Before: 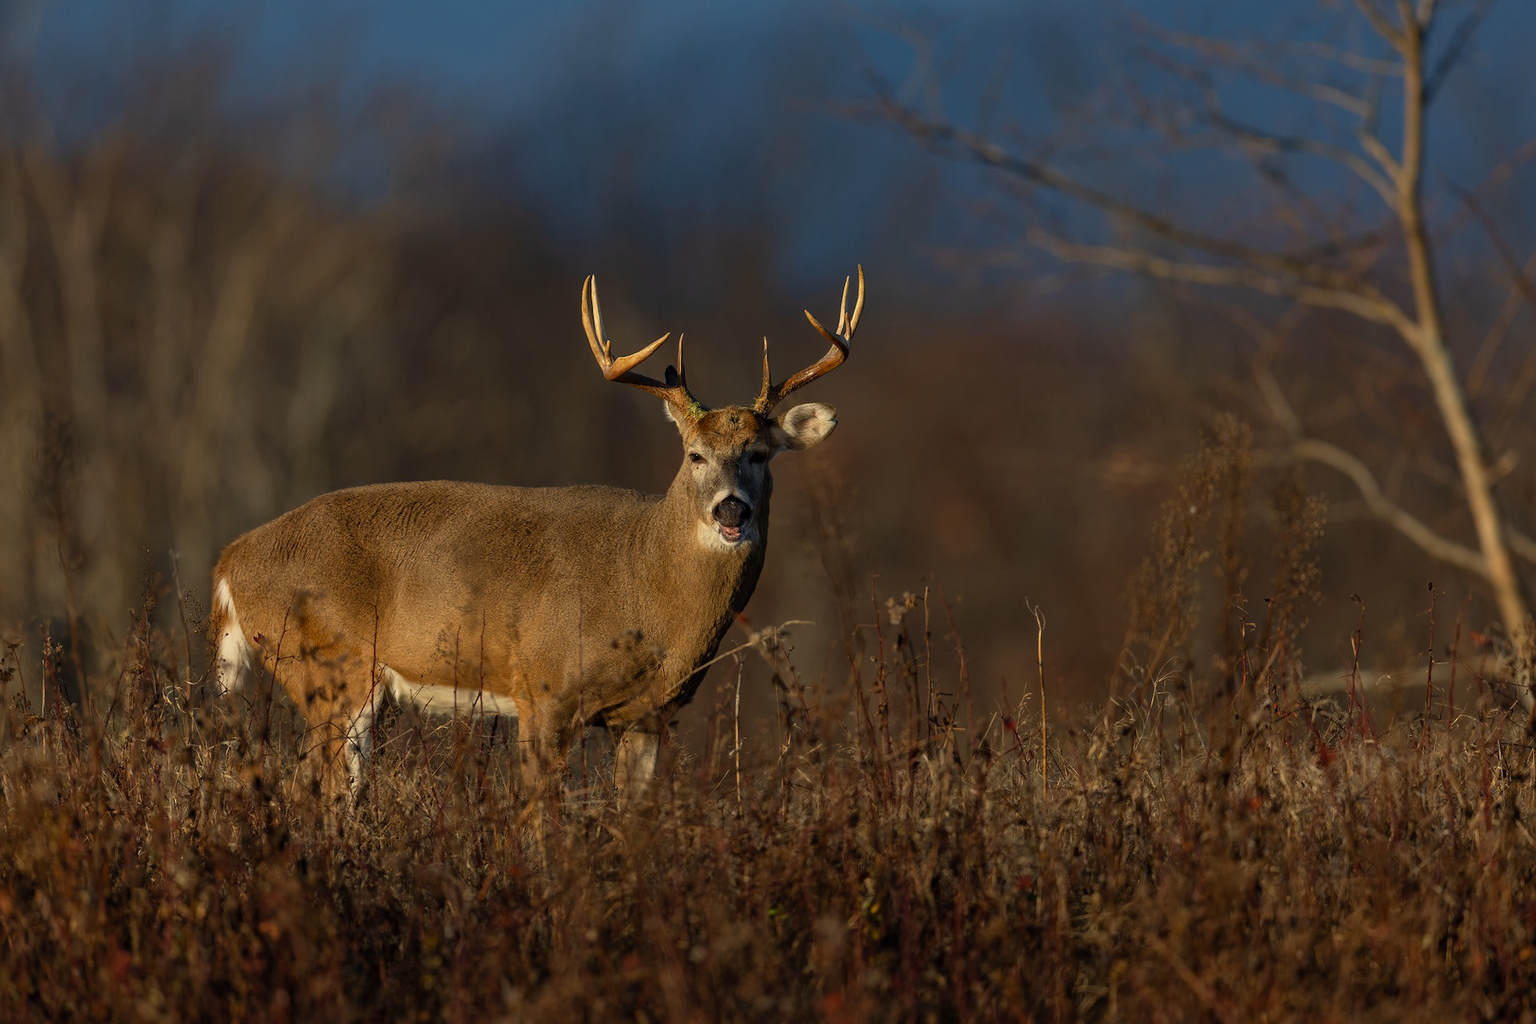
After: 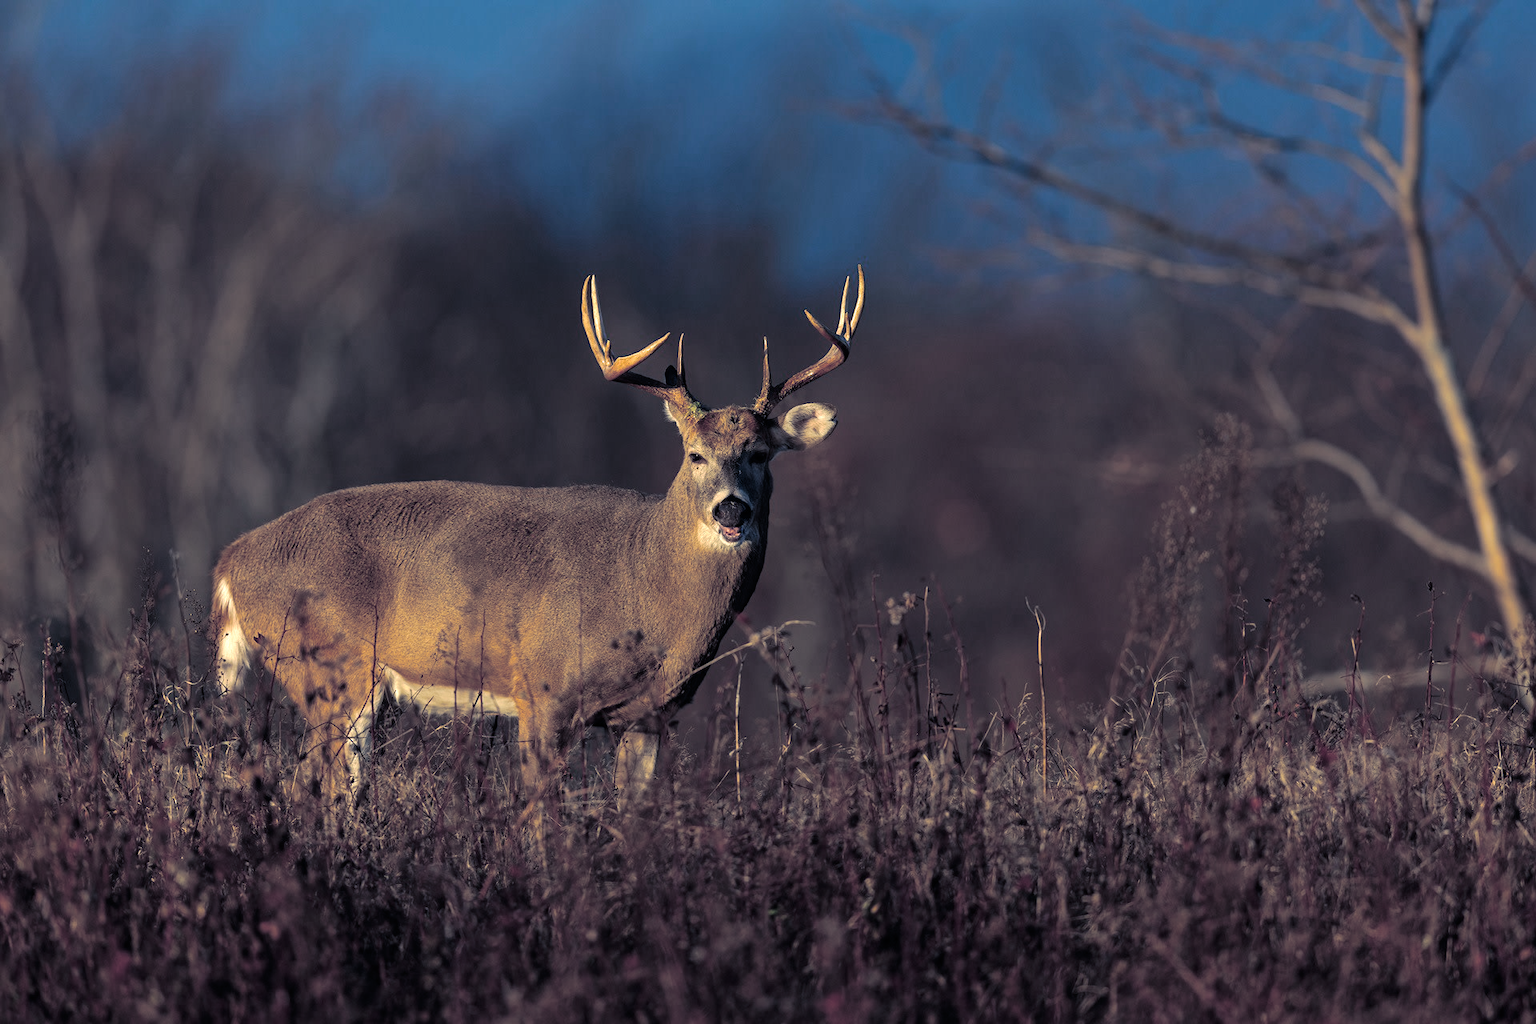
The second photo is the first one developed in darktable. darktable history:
tone curve: curves: ch0 [(0, 0) (0.003, 0.002) (0.011, 0.006) (0.025, 0.013) (0.044, 0.019) (0.069, 0.032) (0.1, 0.056) (0.136, 0.095) (0.177, 0.144) (0.224, 0.193) (0.277, 0.26) (0.335, 0.331) (0.399, 0.405) (0.468, 0.479) (0.543, 0.552) (0.623, 0.624) (0.709, 0.699) (0.801, 0.772) (0.898, 0.856) (1, 1)], preserve colors none
color zones: curves: ch1 [(0.25, 0.5) (0.747, 0.71)]
exposure: black level correction 0, exposure 0.7 EV, compensate exposure bias true, compensate highlight preservation false
split-toning: shadows › hue 230.4°
